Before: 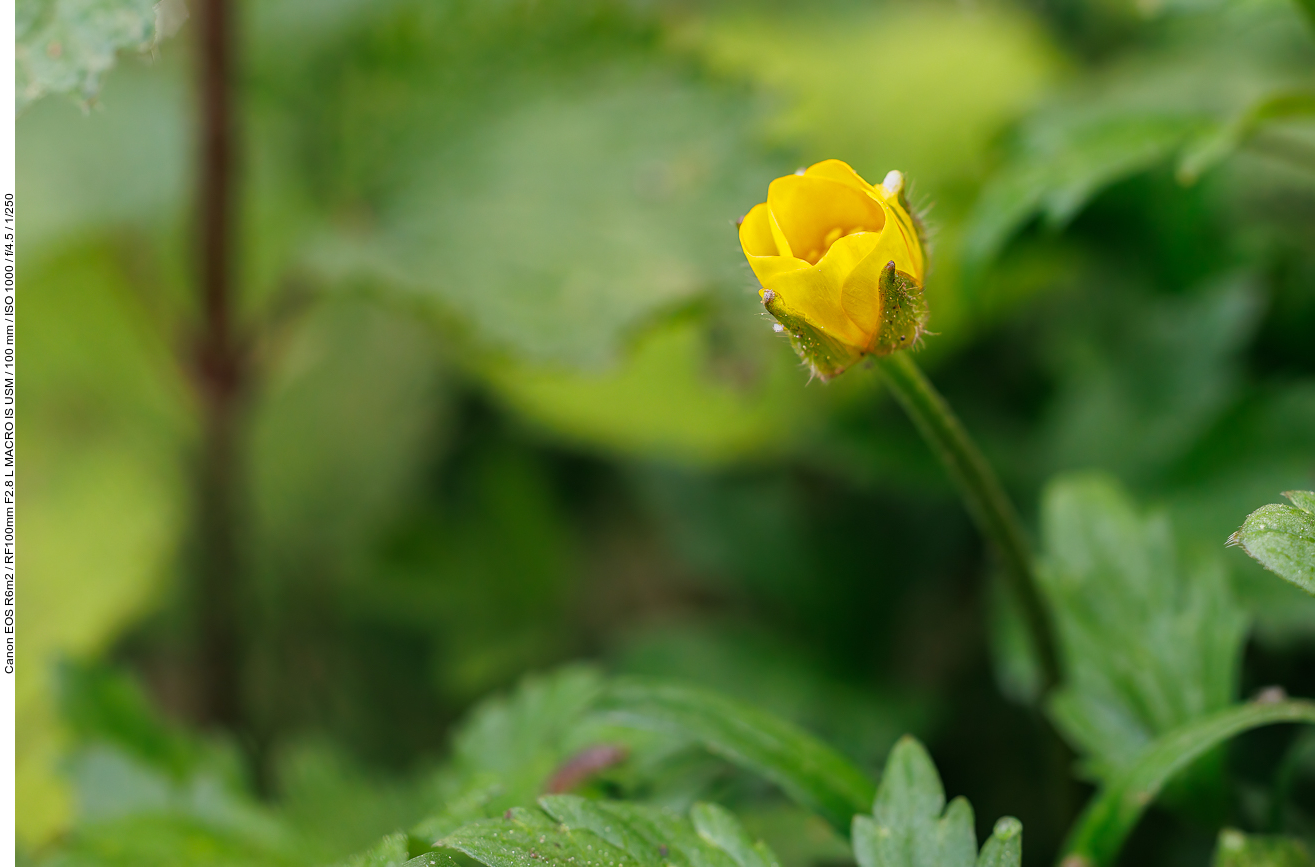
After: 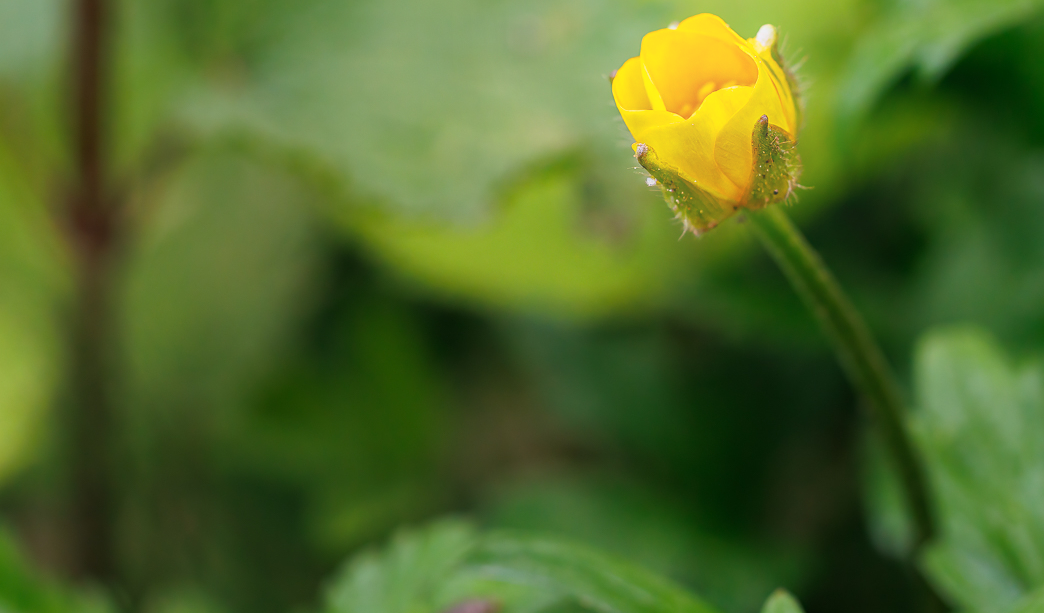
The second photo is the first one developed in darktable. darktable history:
crop: left 9.712%, top 16.928%, right 10.845%, bottom 12.332%
bloom: on, module defaults
